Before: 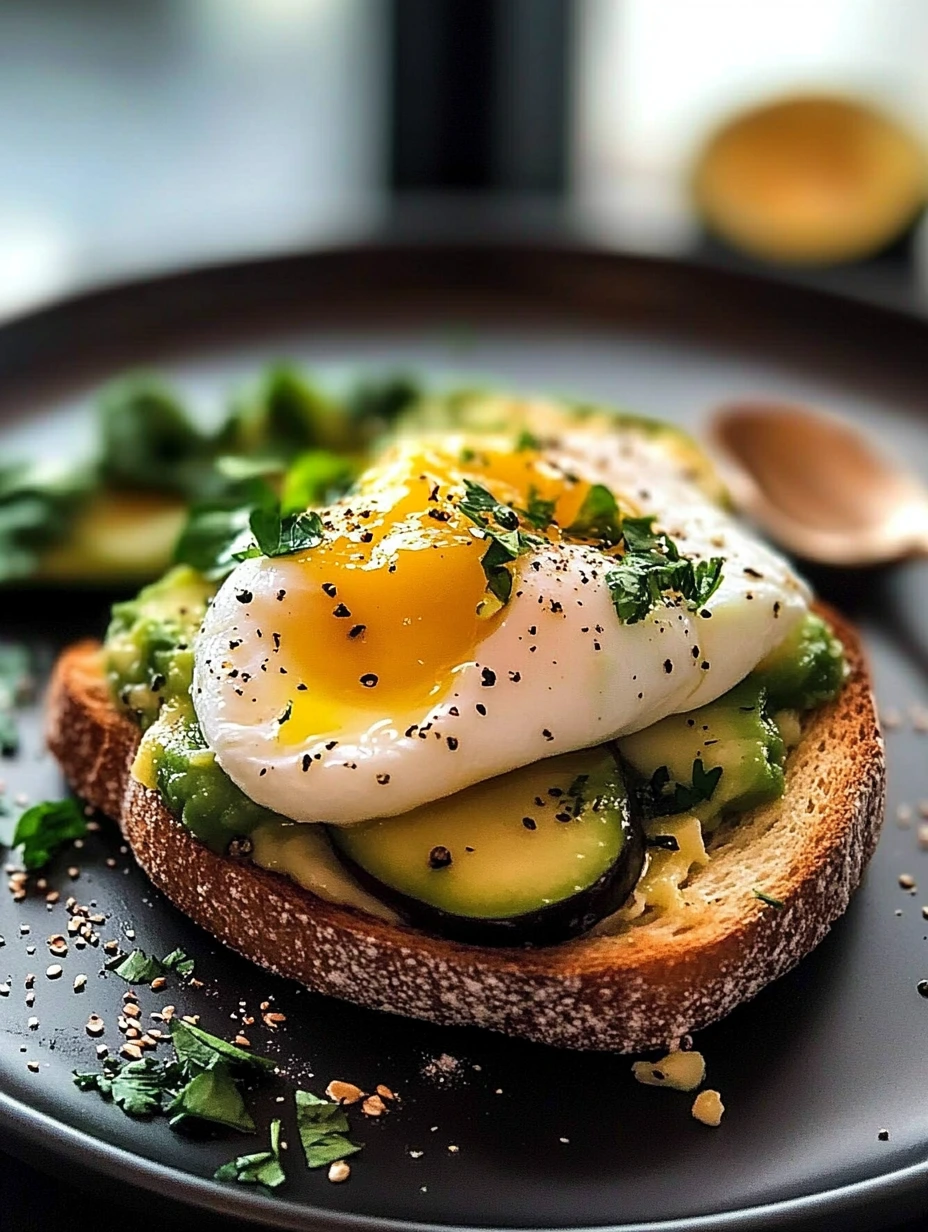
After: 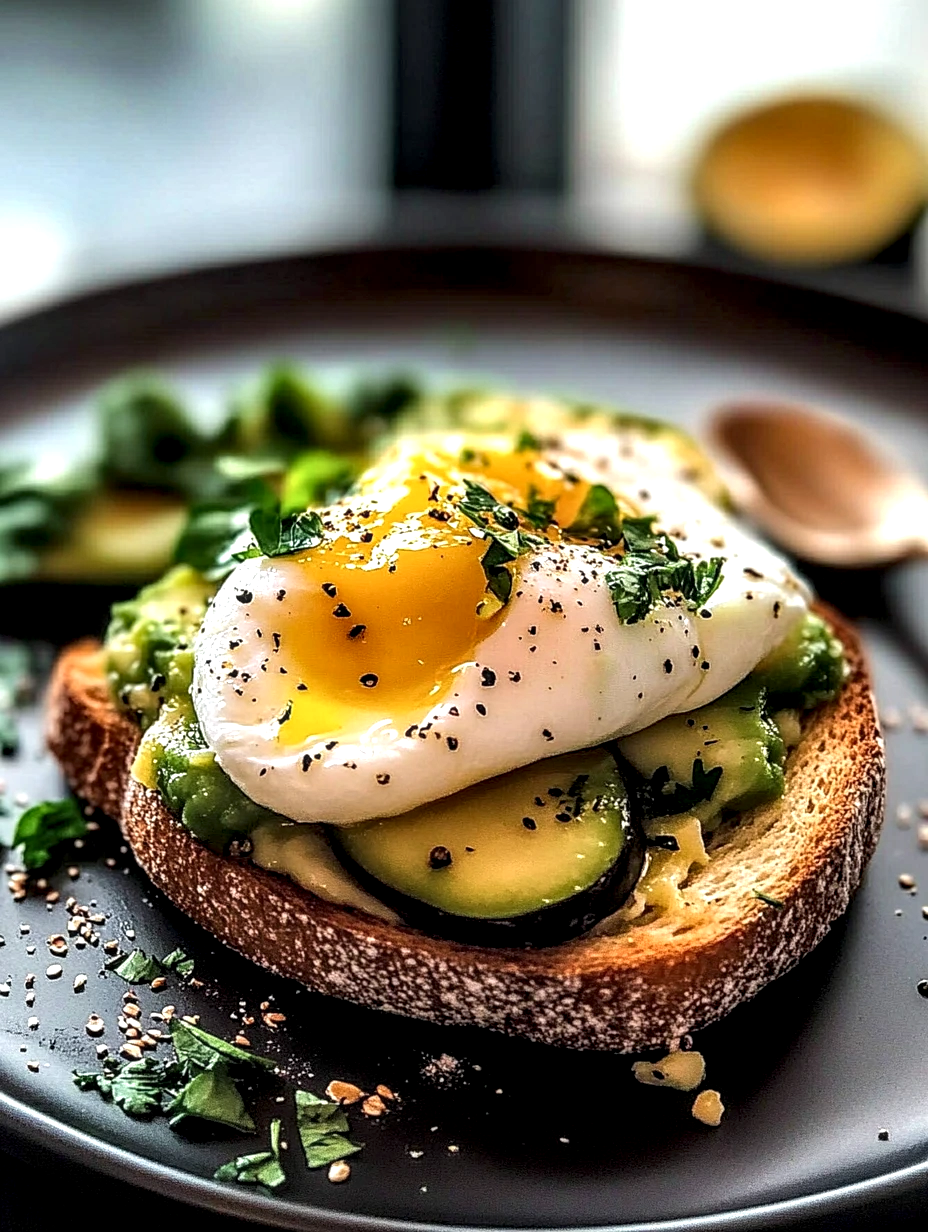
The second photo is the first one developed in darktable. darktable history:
exposure: exposure 0.198 EV, compensate highlight preservation false
local contrast: detail 160%
